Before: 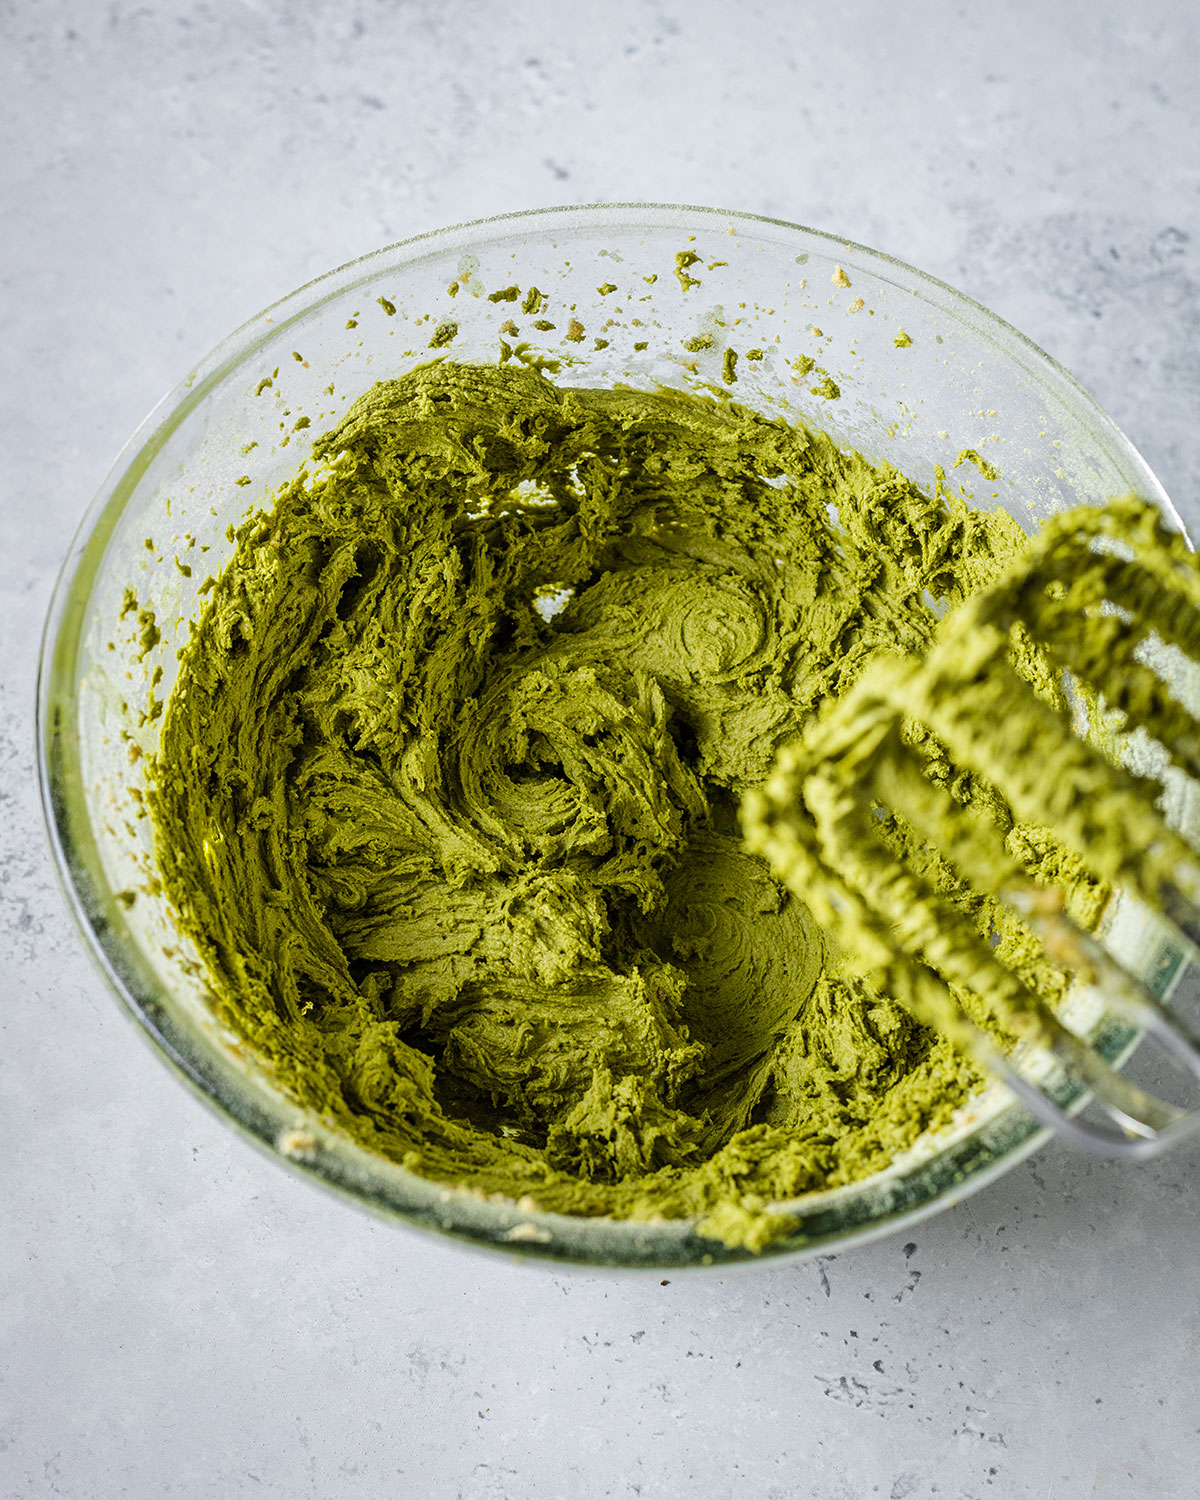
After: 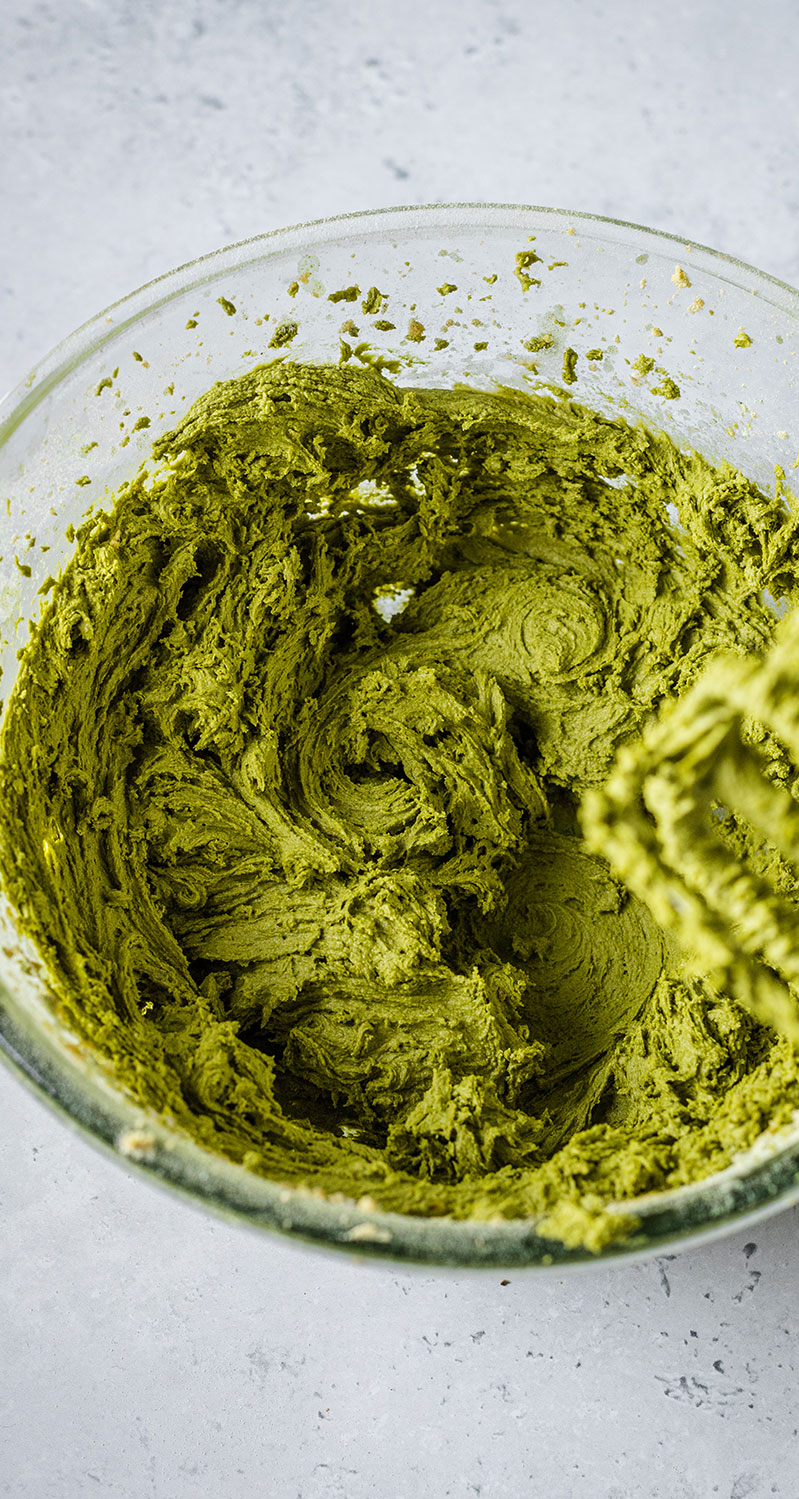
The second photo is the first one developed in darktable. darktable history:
crop and rotate: left 13.354%, right 19.993%
